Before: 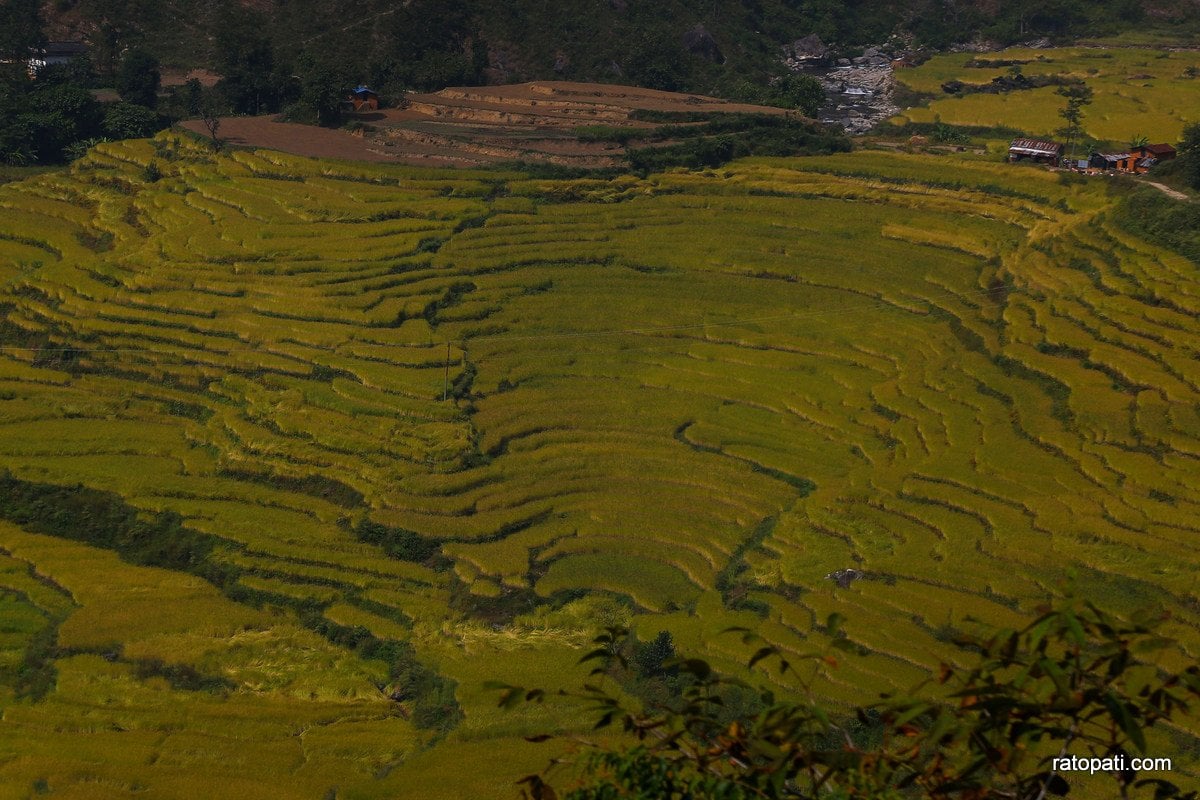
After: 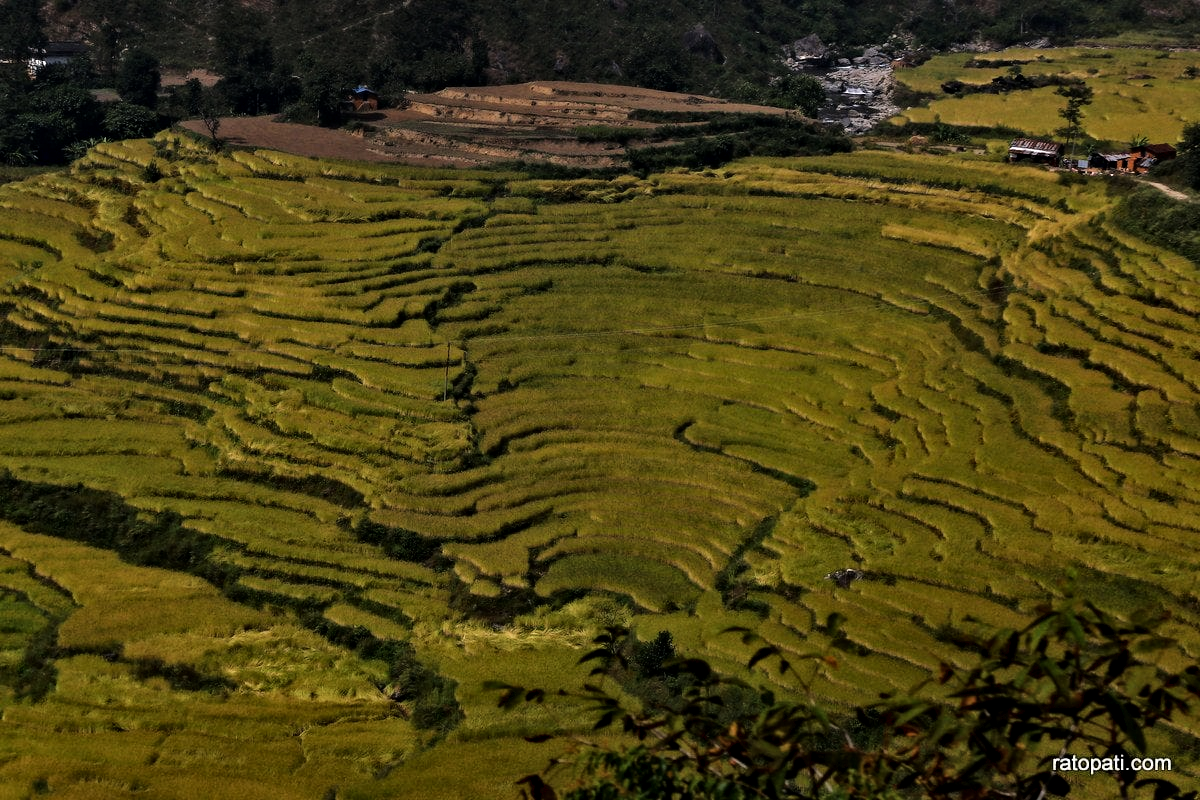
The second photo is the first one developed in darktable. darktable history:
tone curve: curves: ch0 [(0, 0) (0.068, 0.031) (0.175, 0.139) (0.32, 0.345) (0.495, 0.544) (0.748, 0.762) (0.993, 0.954)]; ch1 [(0, 0) (0.294, 0.184) (0.34, 0.303) (0.371, 0.344) (0.441, 0.408) (0.477, 0.474) (0.499, 0.5) (0.529, 0.523) (0.677, 0.762) (1, 1)]; ch2 [(0, 0) (0.431, 0.419) (0.495, 0.502) (0.524, 0.534) (0.557, 0.56) (0.634, 0.654) (0.728, 0.722) (1, 1)]
contrast equalizer: y [[0.511, 0.558, 0.631, 0.632, 0.559, 0.512], [0.5 ×6], [0.5 ×6], [0 ×6], [0 ×6]]
